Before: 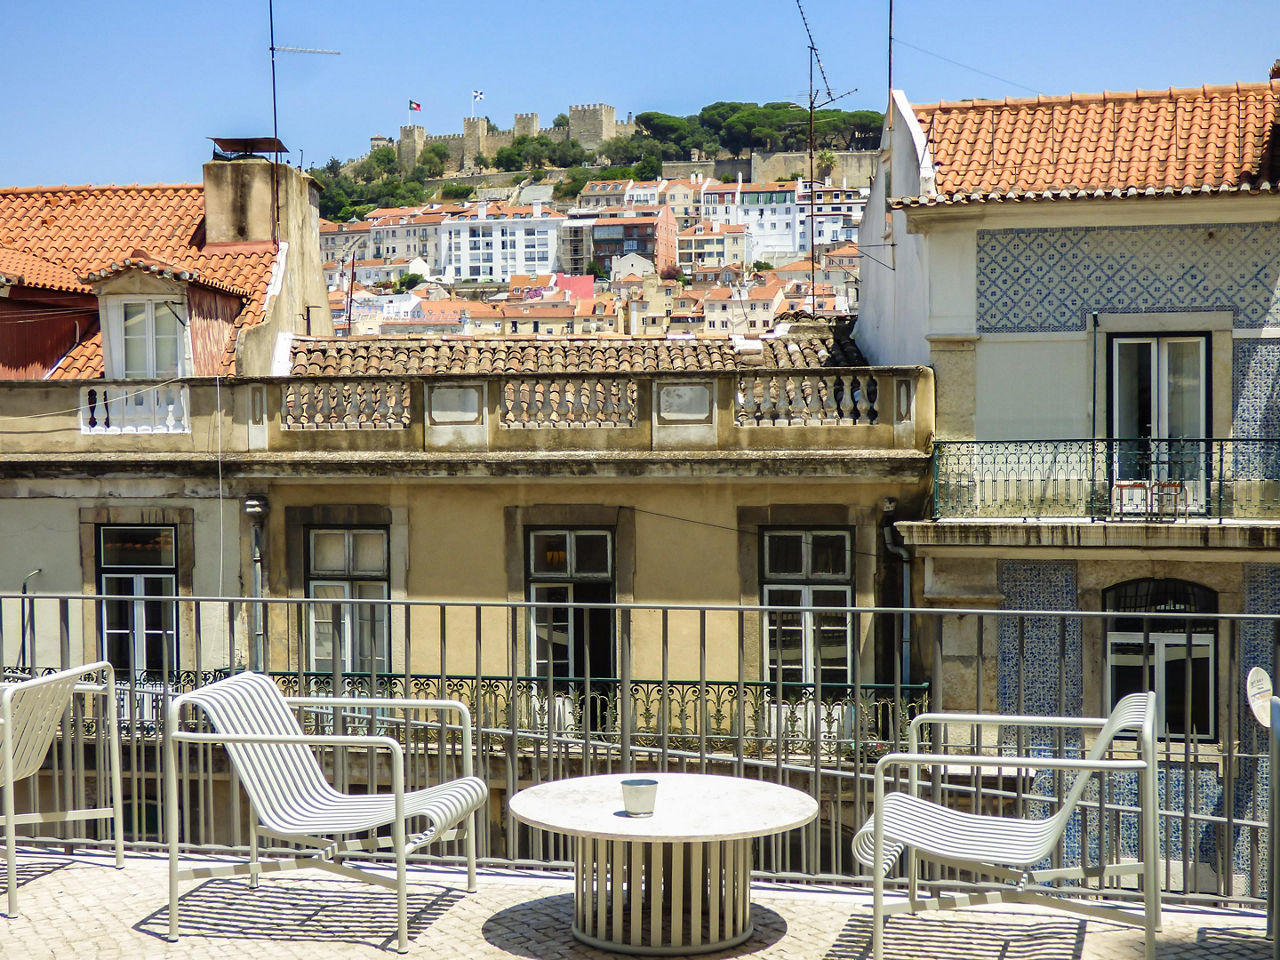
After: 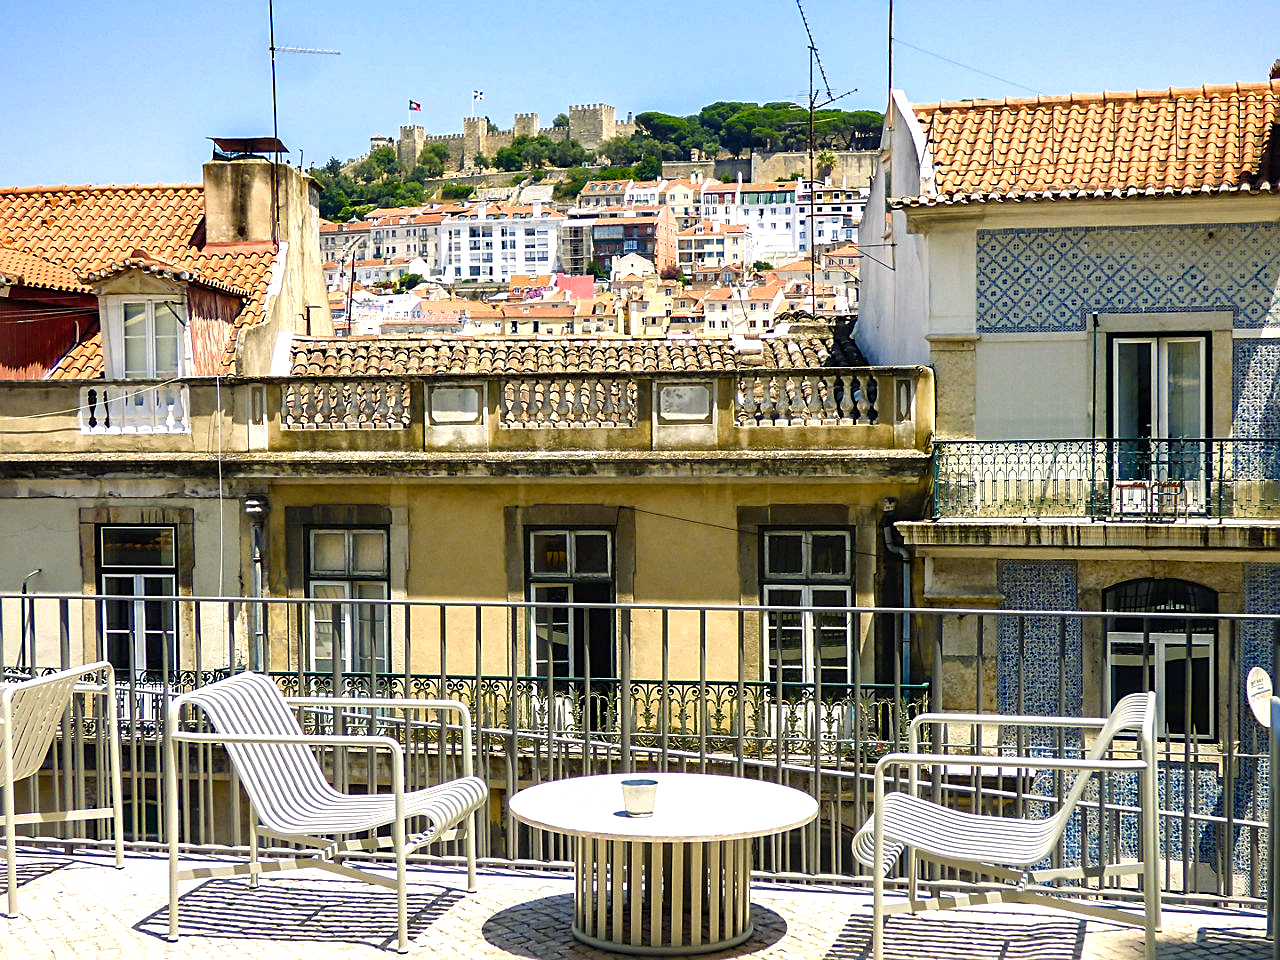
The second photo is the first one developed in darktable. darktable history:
sharpen: on, module defaults
contrast brightness saturation: saturation -0.05
color balance rgb: shadows lift › chroma 4.21%, shadows lift › hue 252.22°, highlights gain › chroma 1.36%, highlights gain › hue 50.24°, perceptual saturation grading › mid-tones 6.33%, perceptual saturation grading › shadows 72.44%, perceptual brilliance grading › highlights 11.59%, contrast 5.05%
